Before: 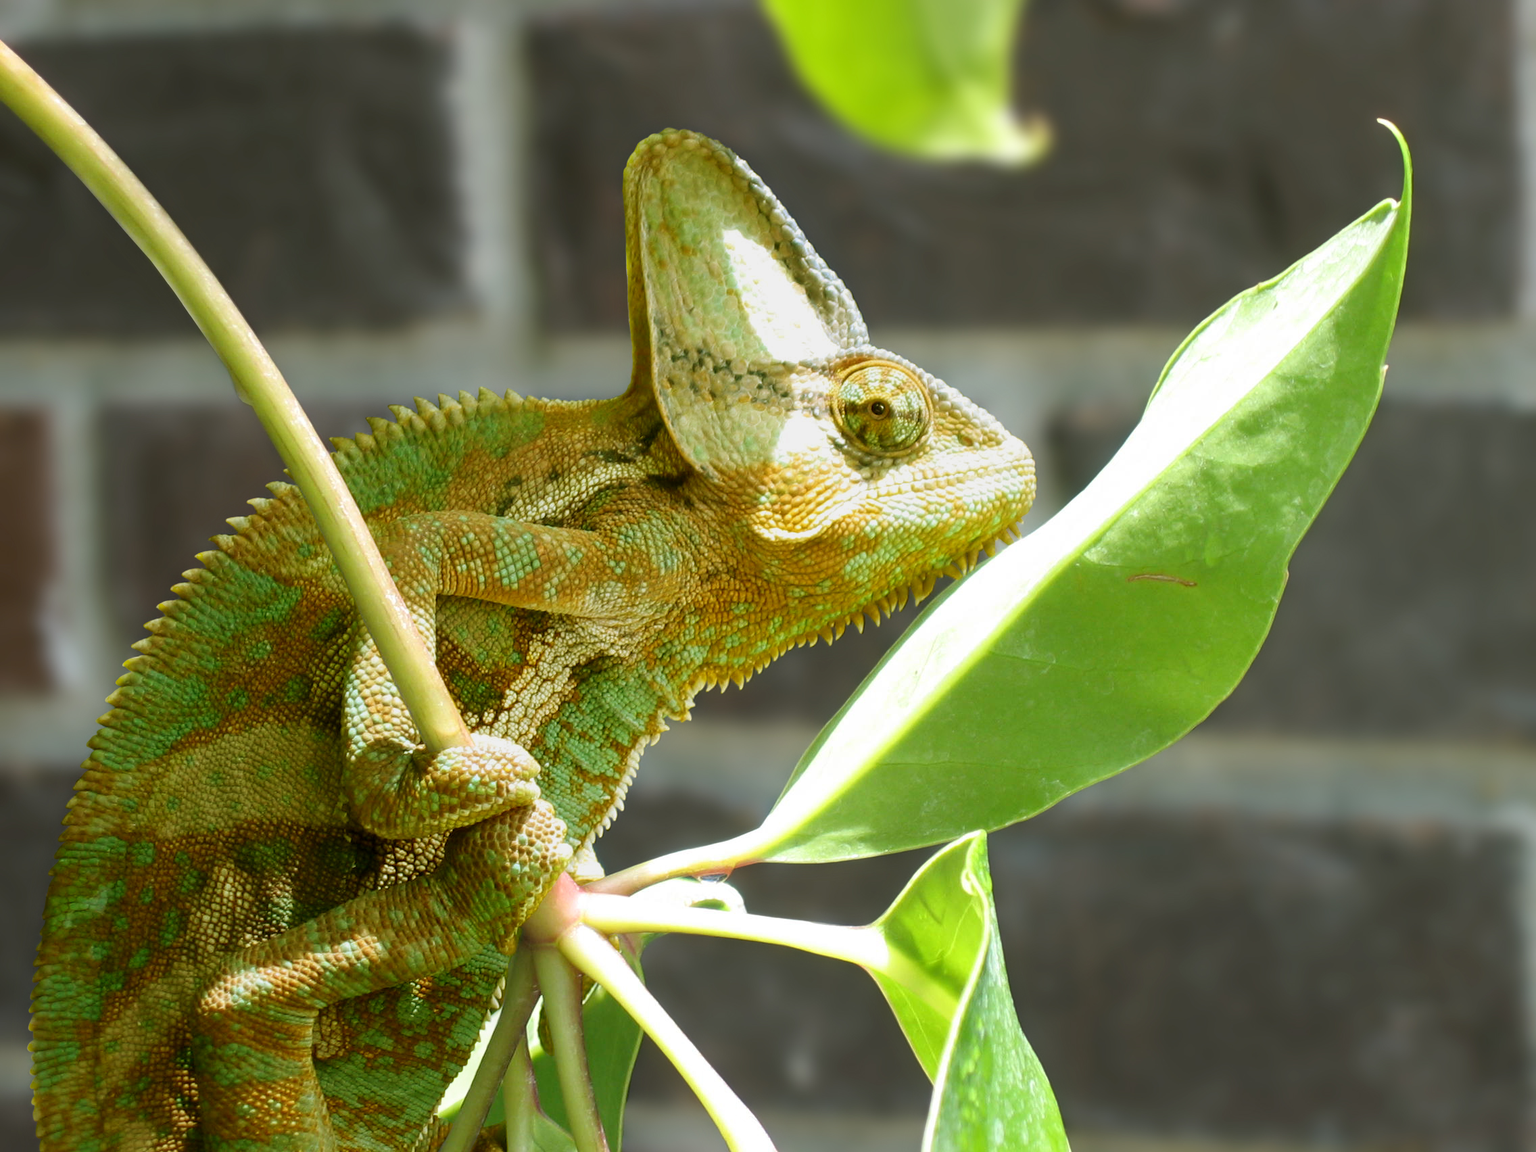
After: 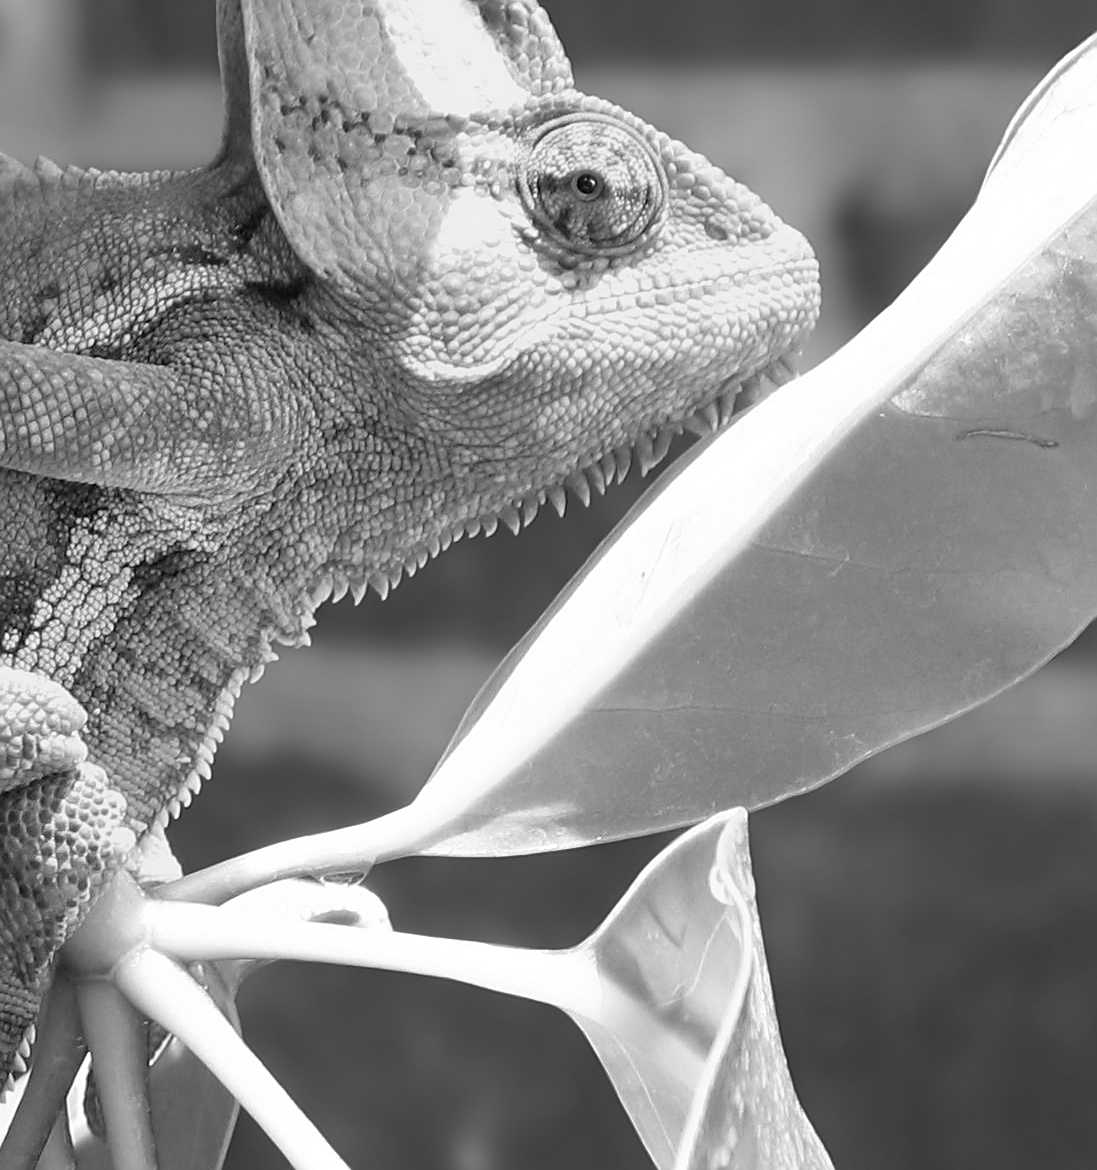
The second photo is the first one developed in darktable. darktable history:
crop: left 31.379%, top 24.658%, right 20.326%, bottom 6.628%
monochrome: on, module defaults
sharpen: on, module defaults
